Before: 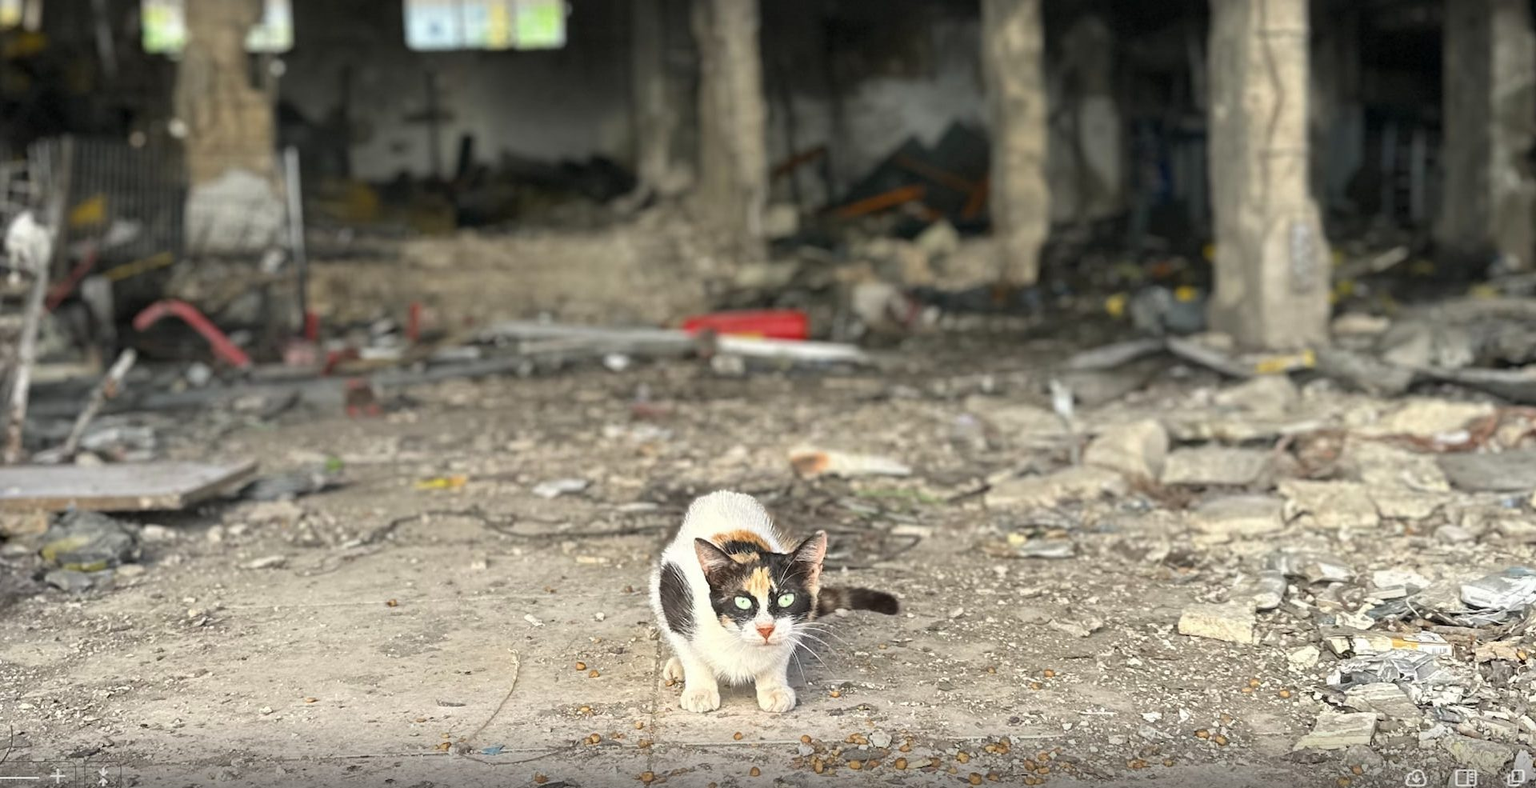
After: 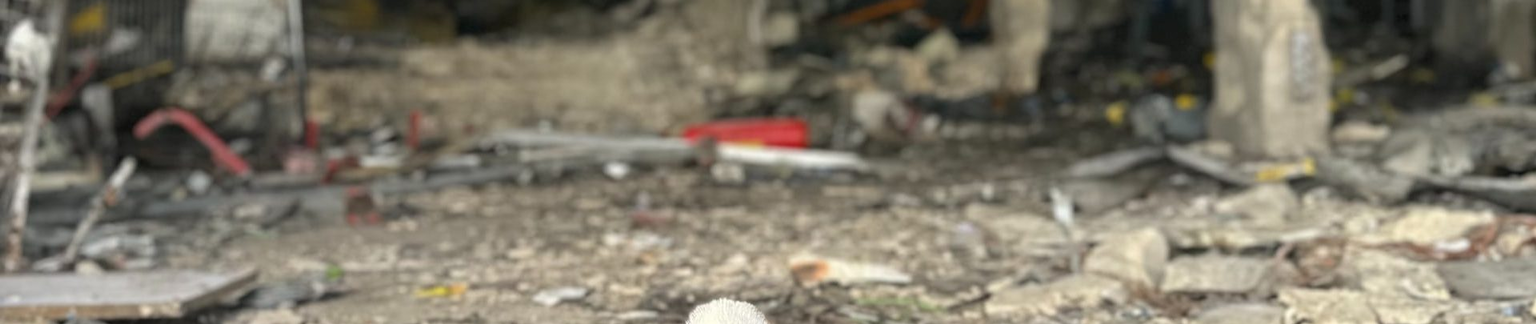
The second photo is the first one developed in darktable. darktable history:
crop and rotate: top 24.429%, bottom 34.271%
